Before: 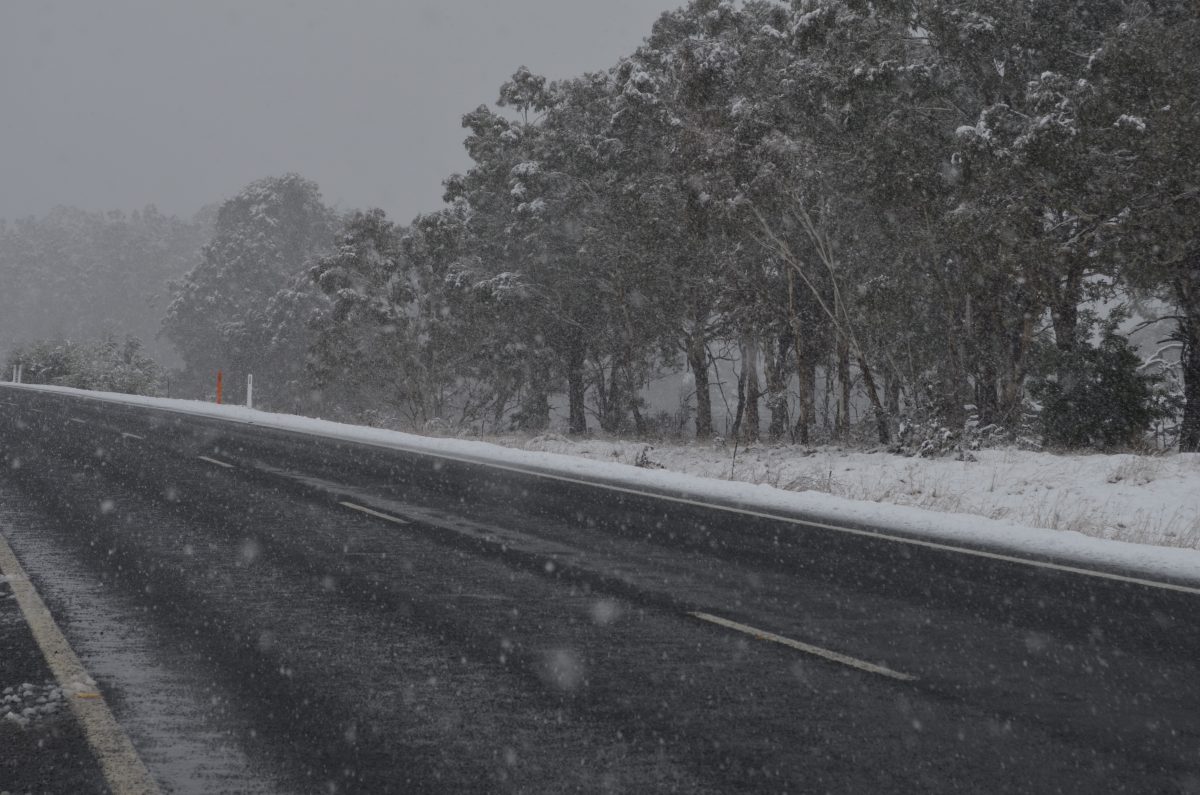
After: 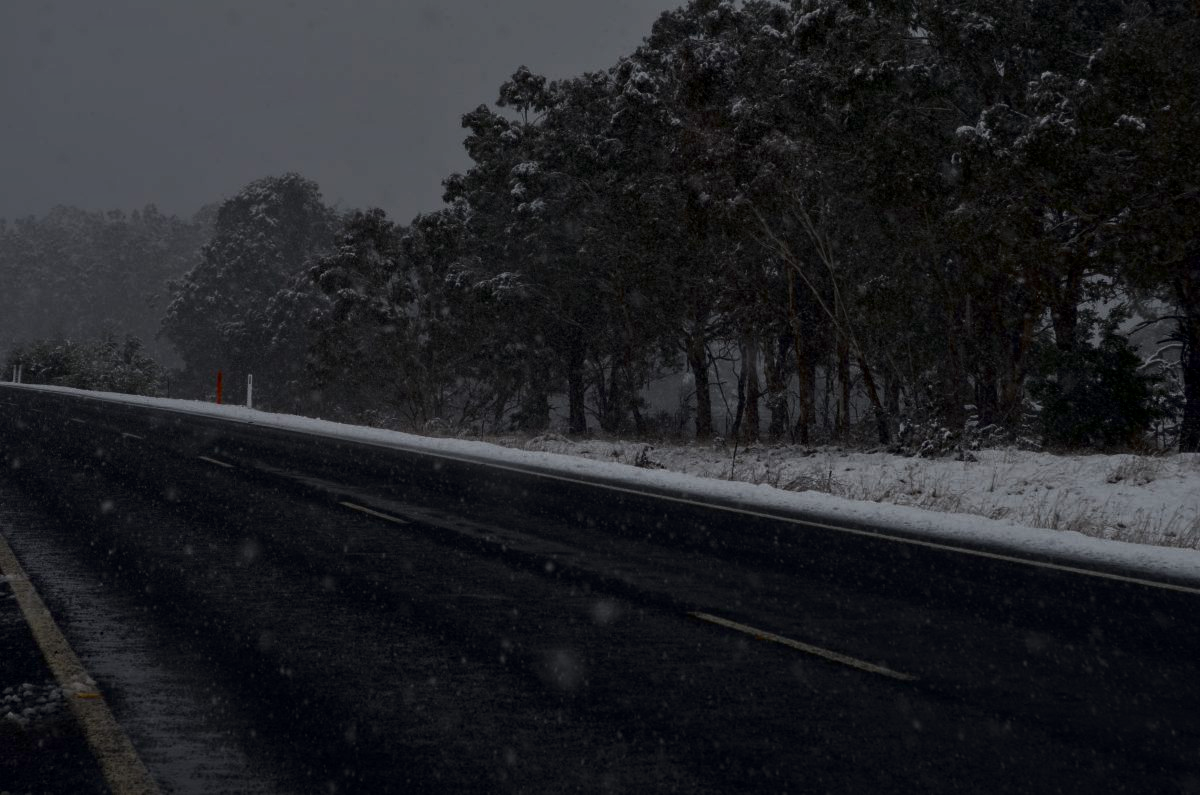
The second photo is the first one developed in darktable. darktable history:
local contrast: on, module defaults
contrast brightness saturation: contrast 0.09, brightness -0.59, saturation 0.17
